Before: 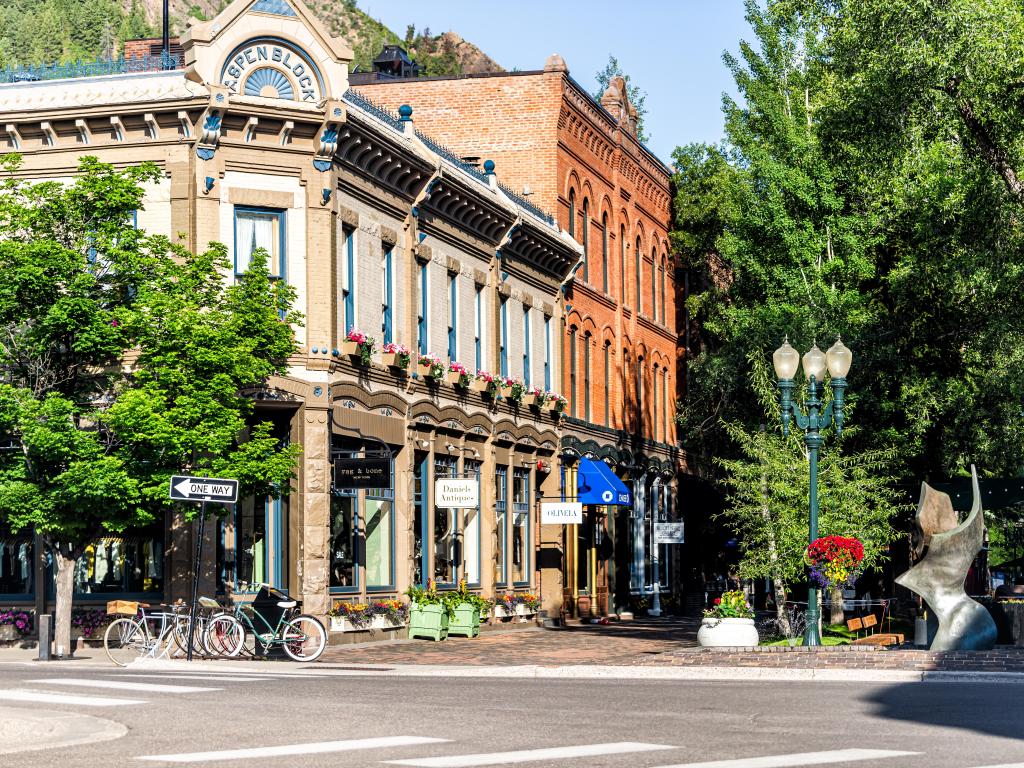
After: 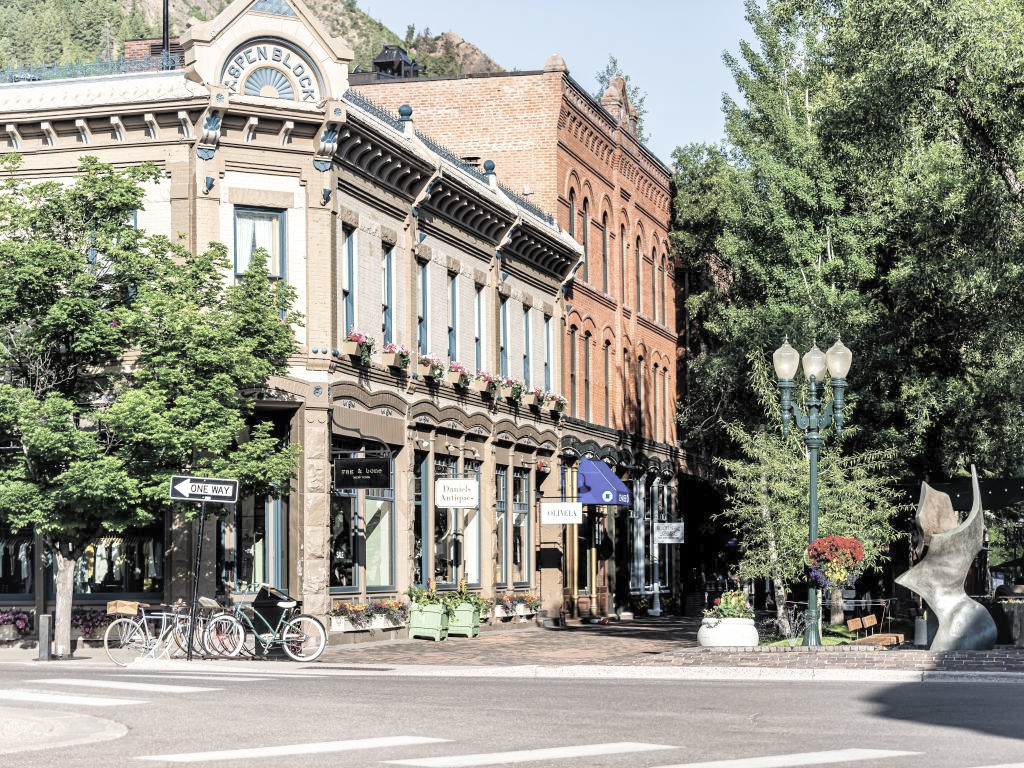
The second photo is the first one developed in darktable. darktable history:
contrast brightness saturation: brightness 0.181, saturation -0.481
